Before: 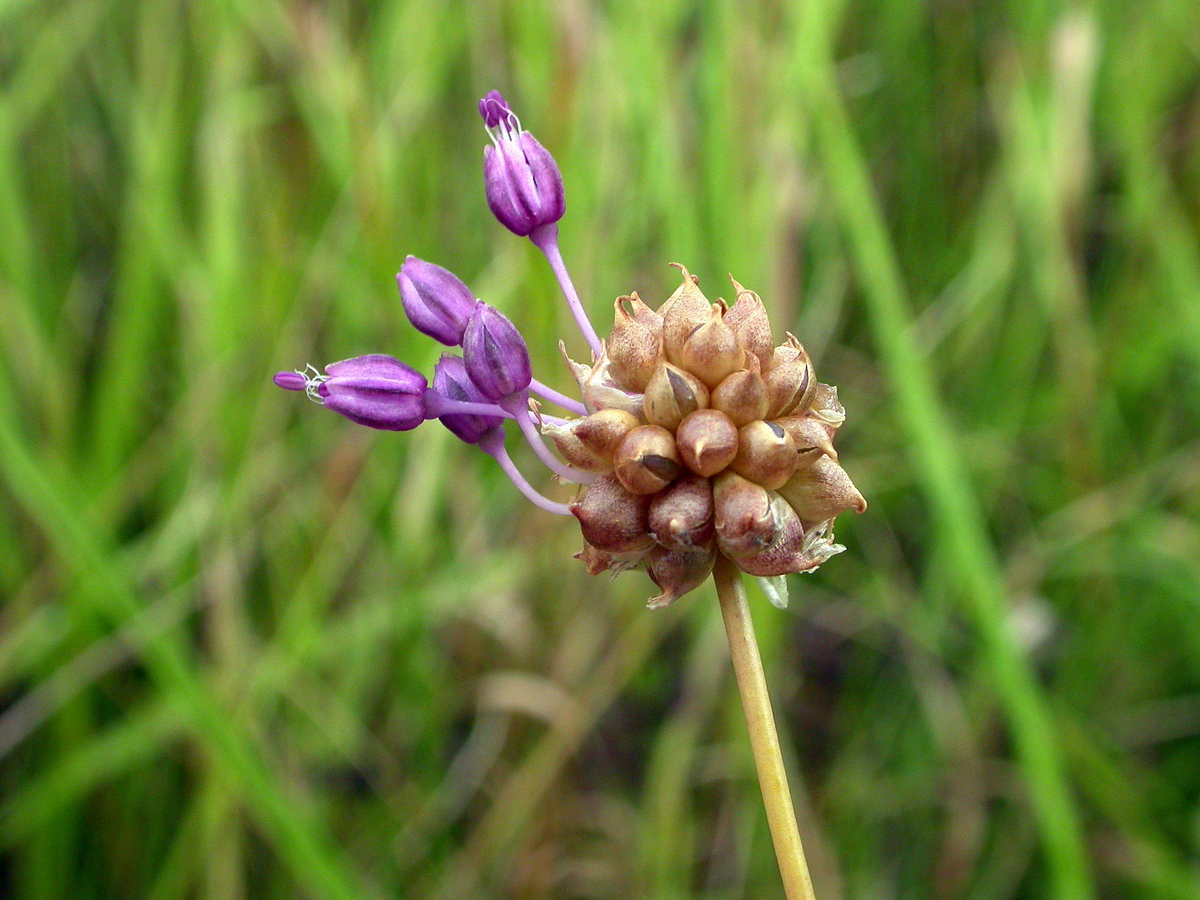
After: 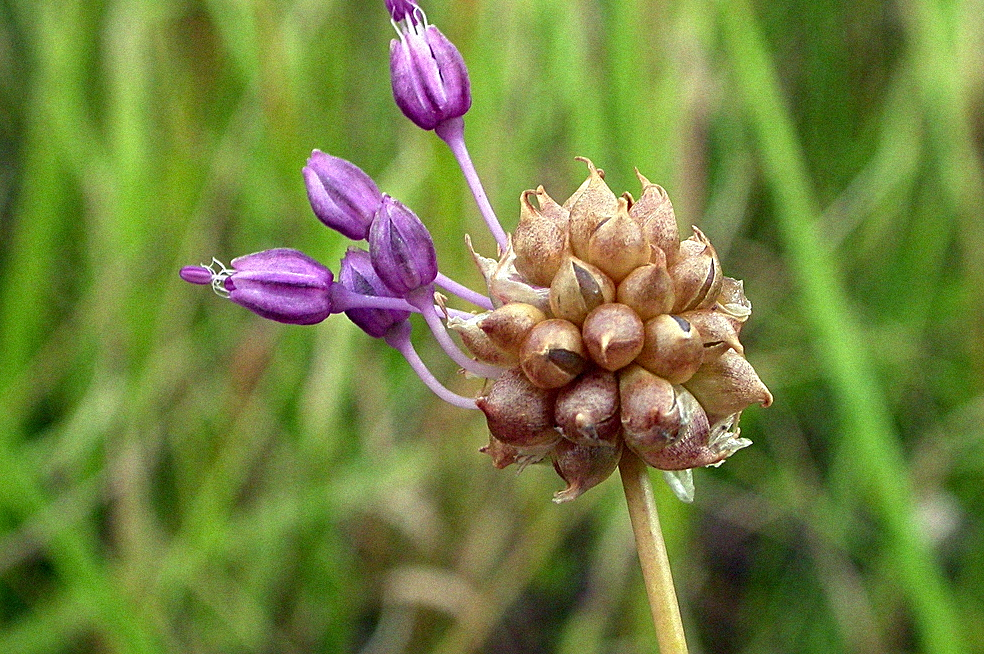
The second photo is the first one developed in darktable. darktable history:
grain: mid-tones bias 0%
crop: left 7.856%, top 11.836%, right 10.12%, bottom 15.387%
sharpen: on, module defaults
